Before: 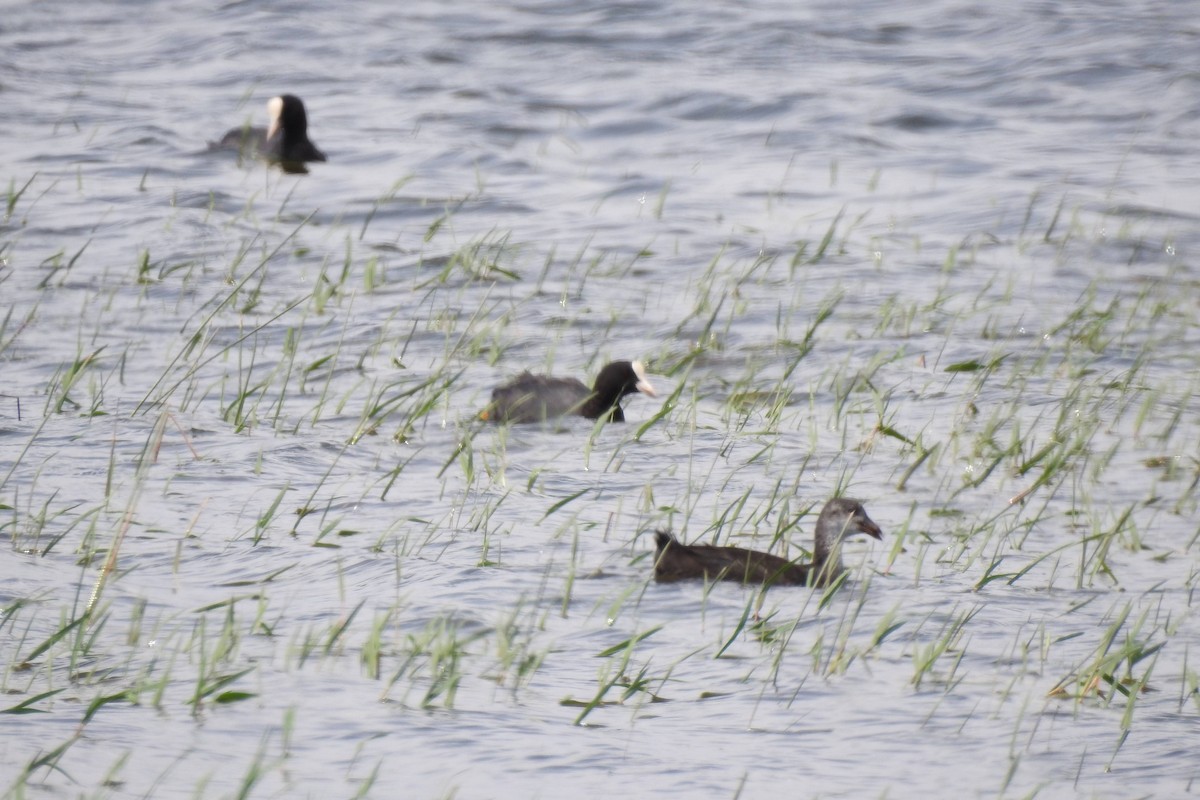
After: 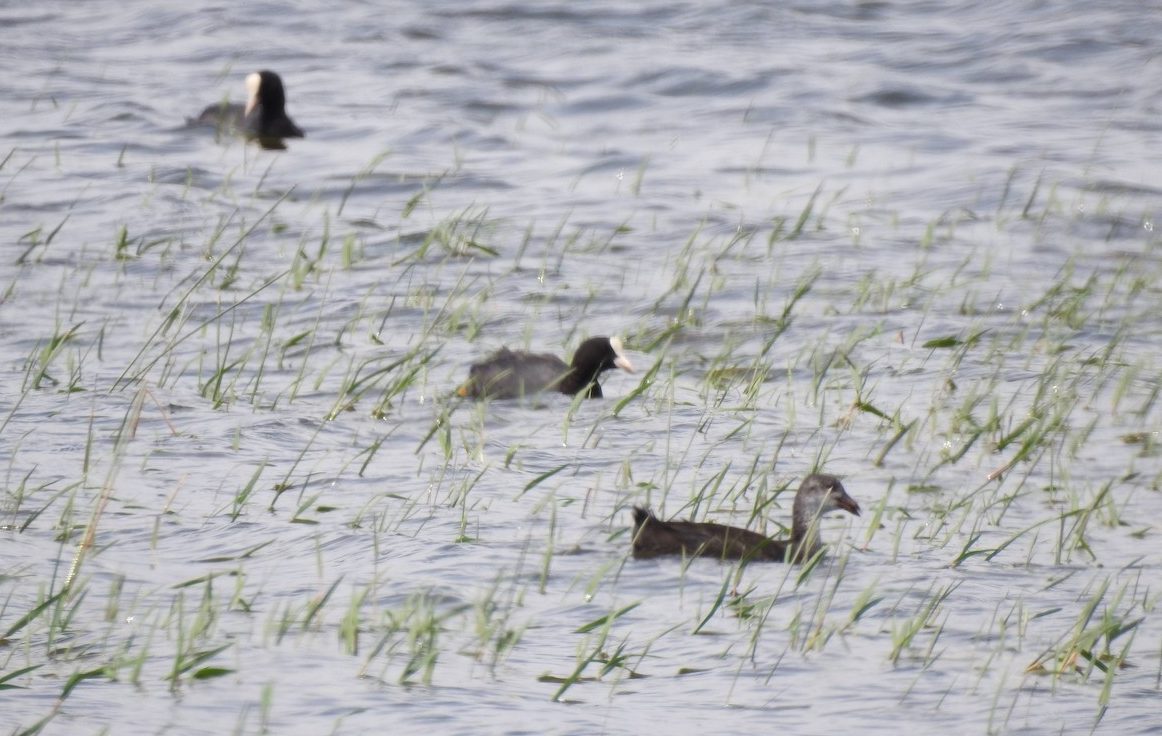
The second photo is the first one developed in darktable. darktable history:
crop: left 1.884%, top 3.092%, right 1.239%, bottom 4.85%
